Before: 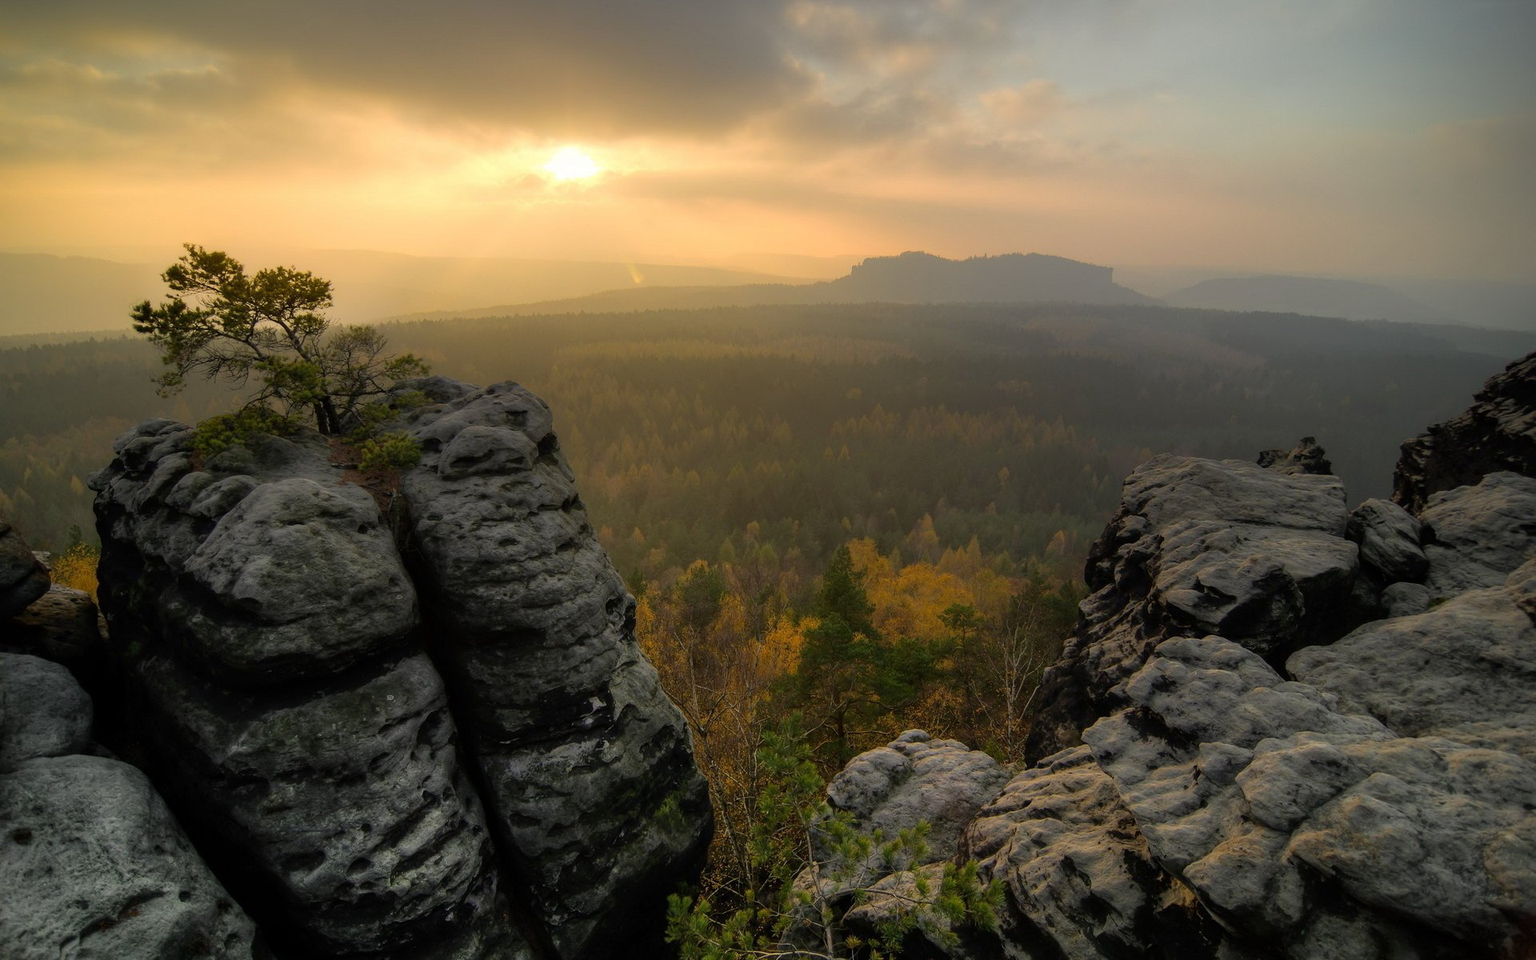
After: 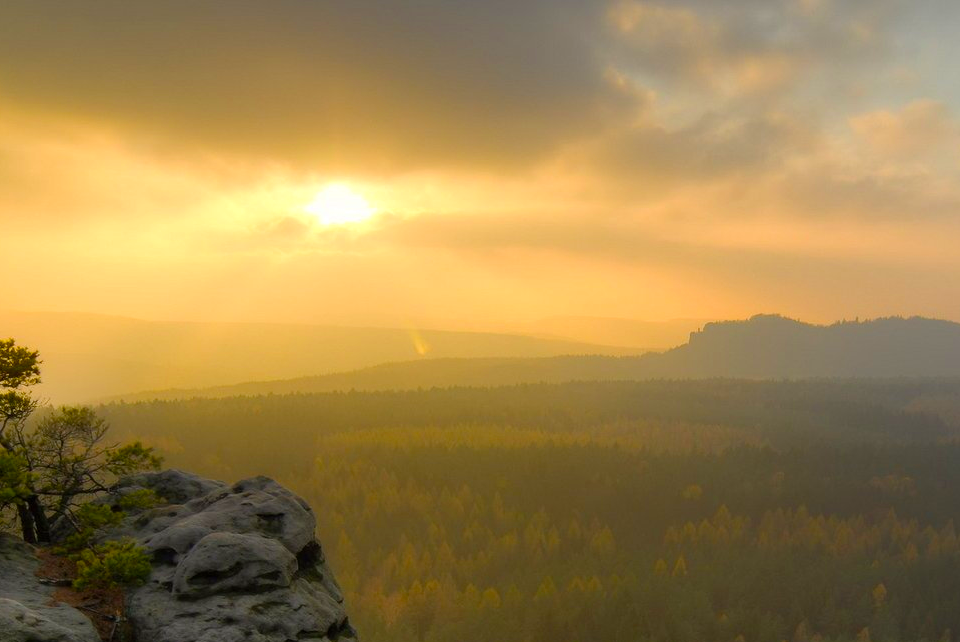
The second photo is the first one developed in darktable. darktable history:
crop: left 19.556%, right 30.401%, bottom 46.458%
velvia: strength 32%, mid-tones bias 0.2
color balance rgb: on, module defaults
